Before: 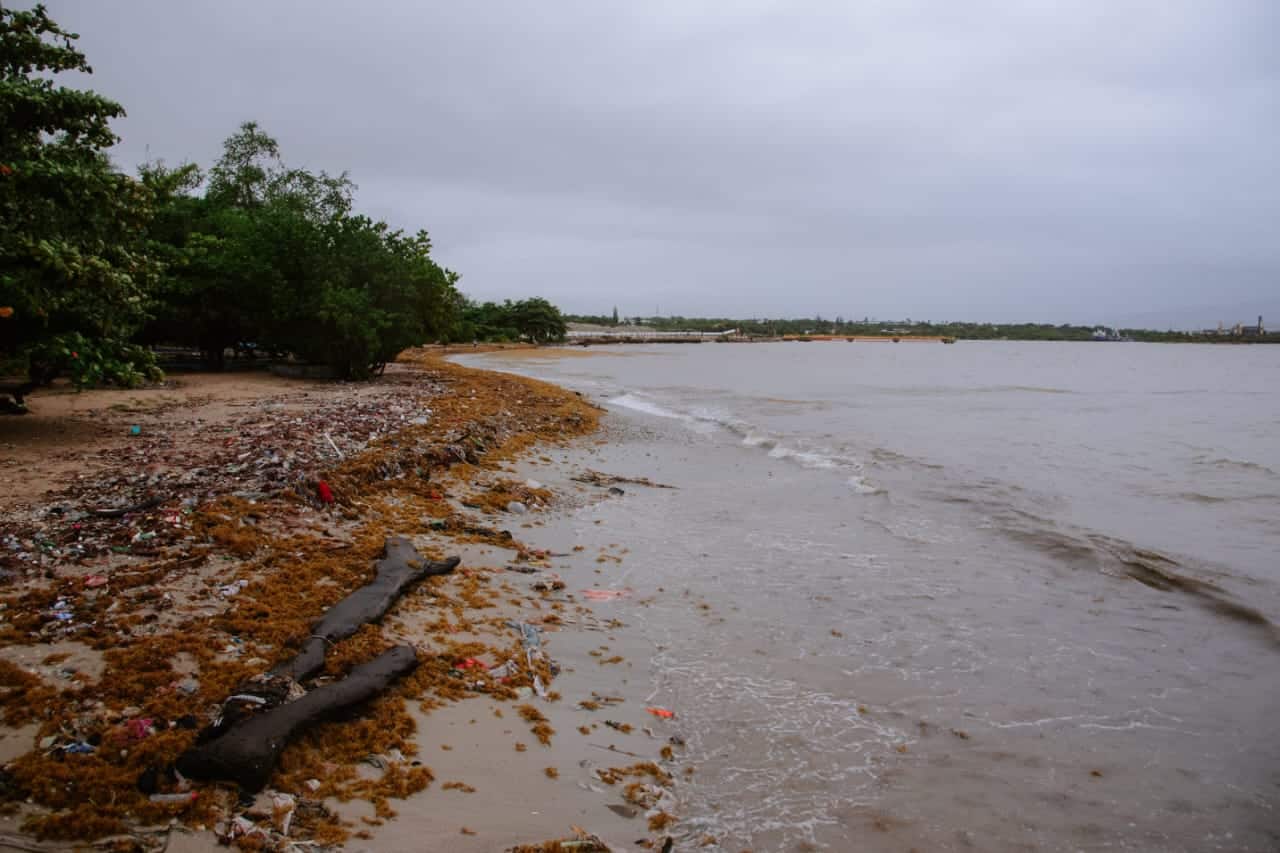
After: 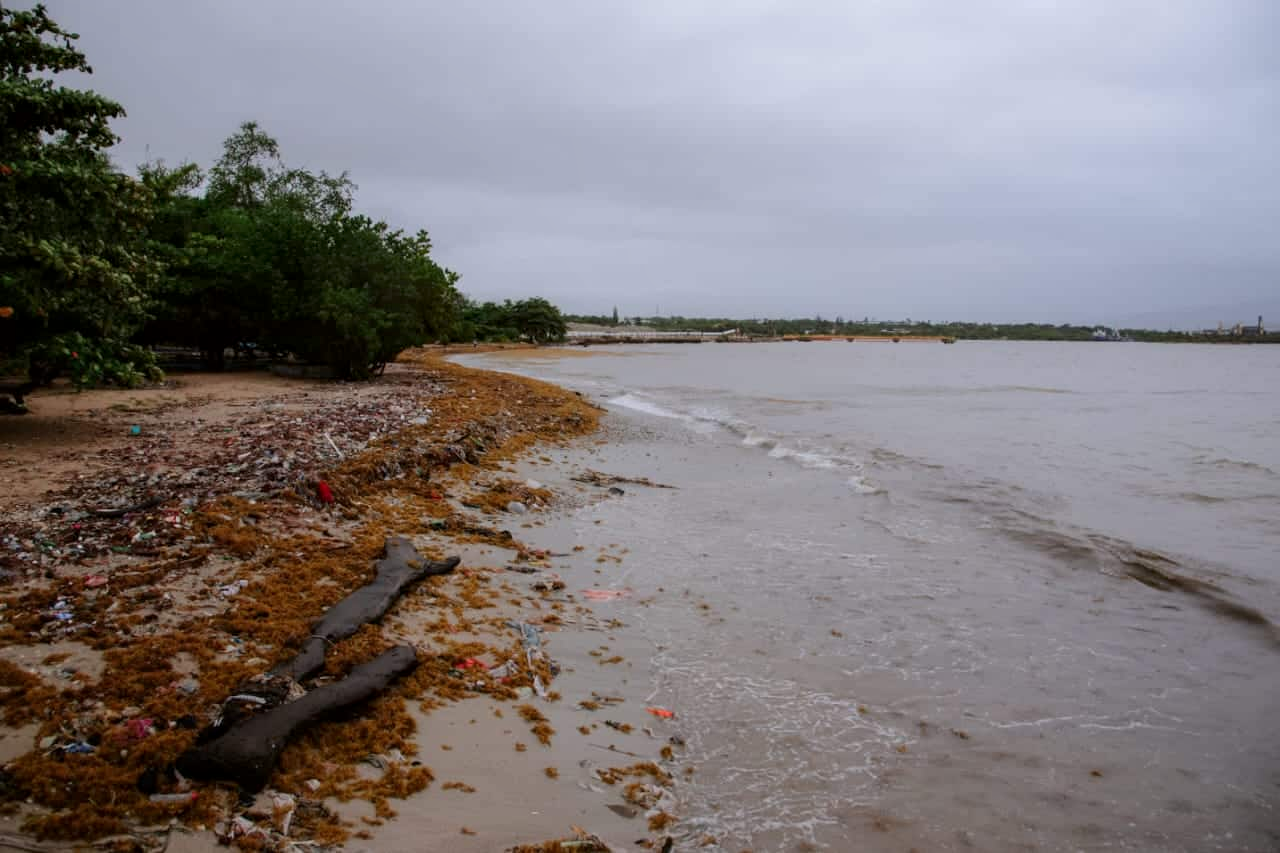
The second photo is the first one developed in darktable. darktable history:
local contrast: highlights 63%, shadows 111%, detail 106%, midtone range 0.524
